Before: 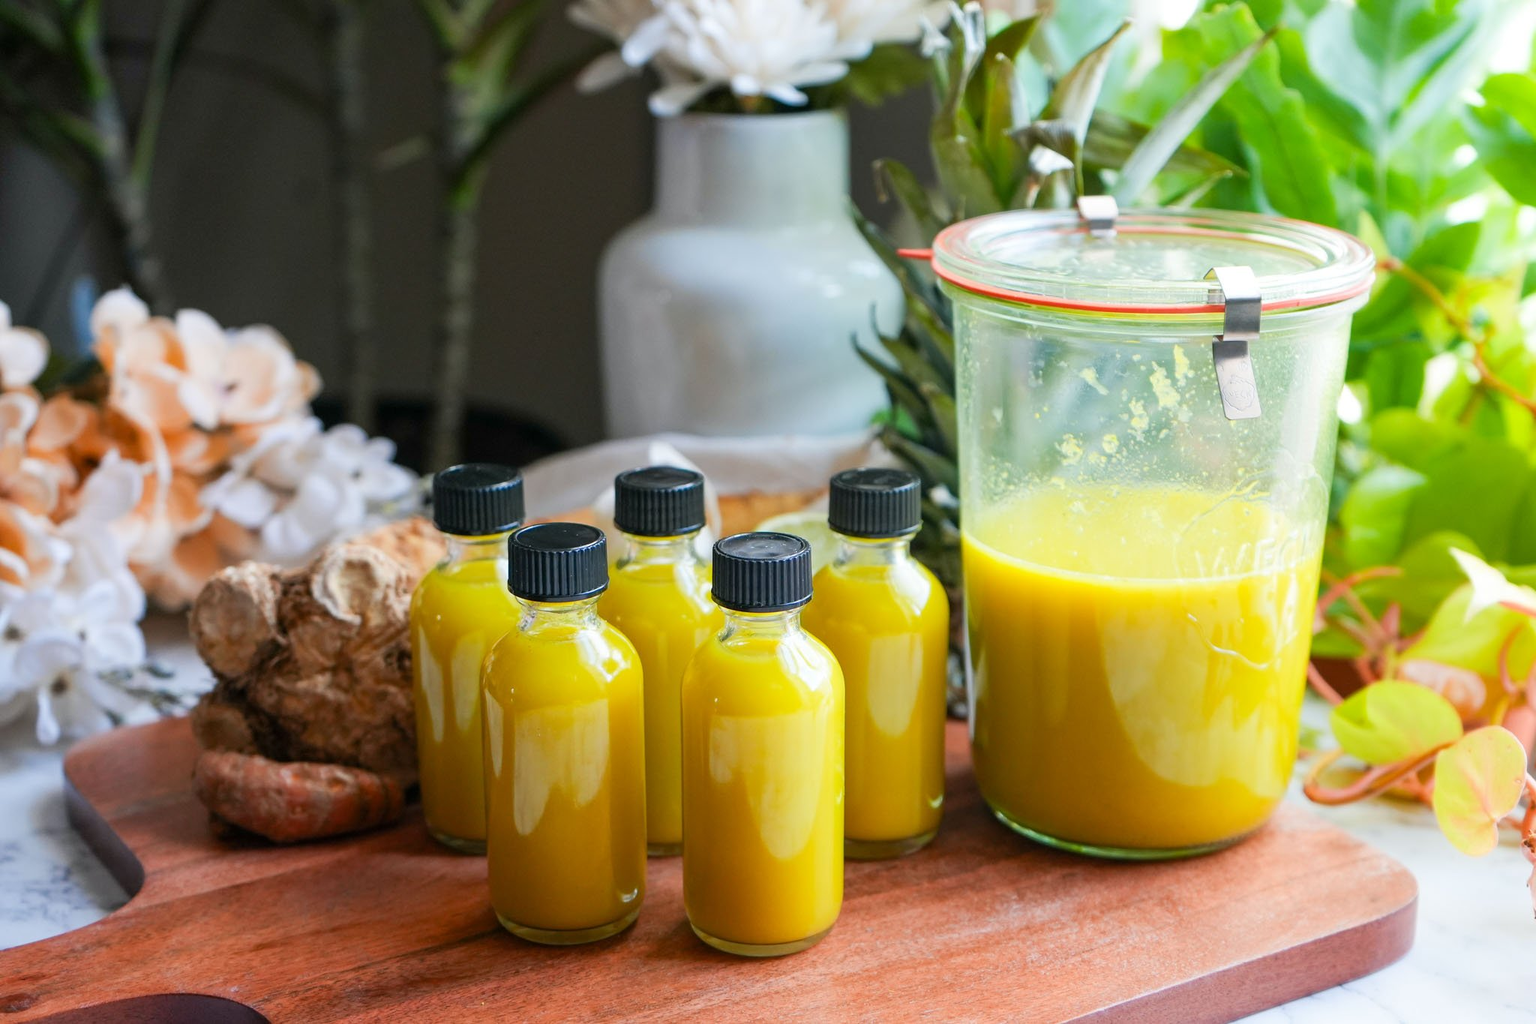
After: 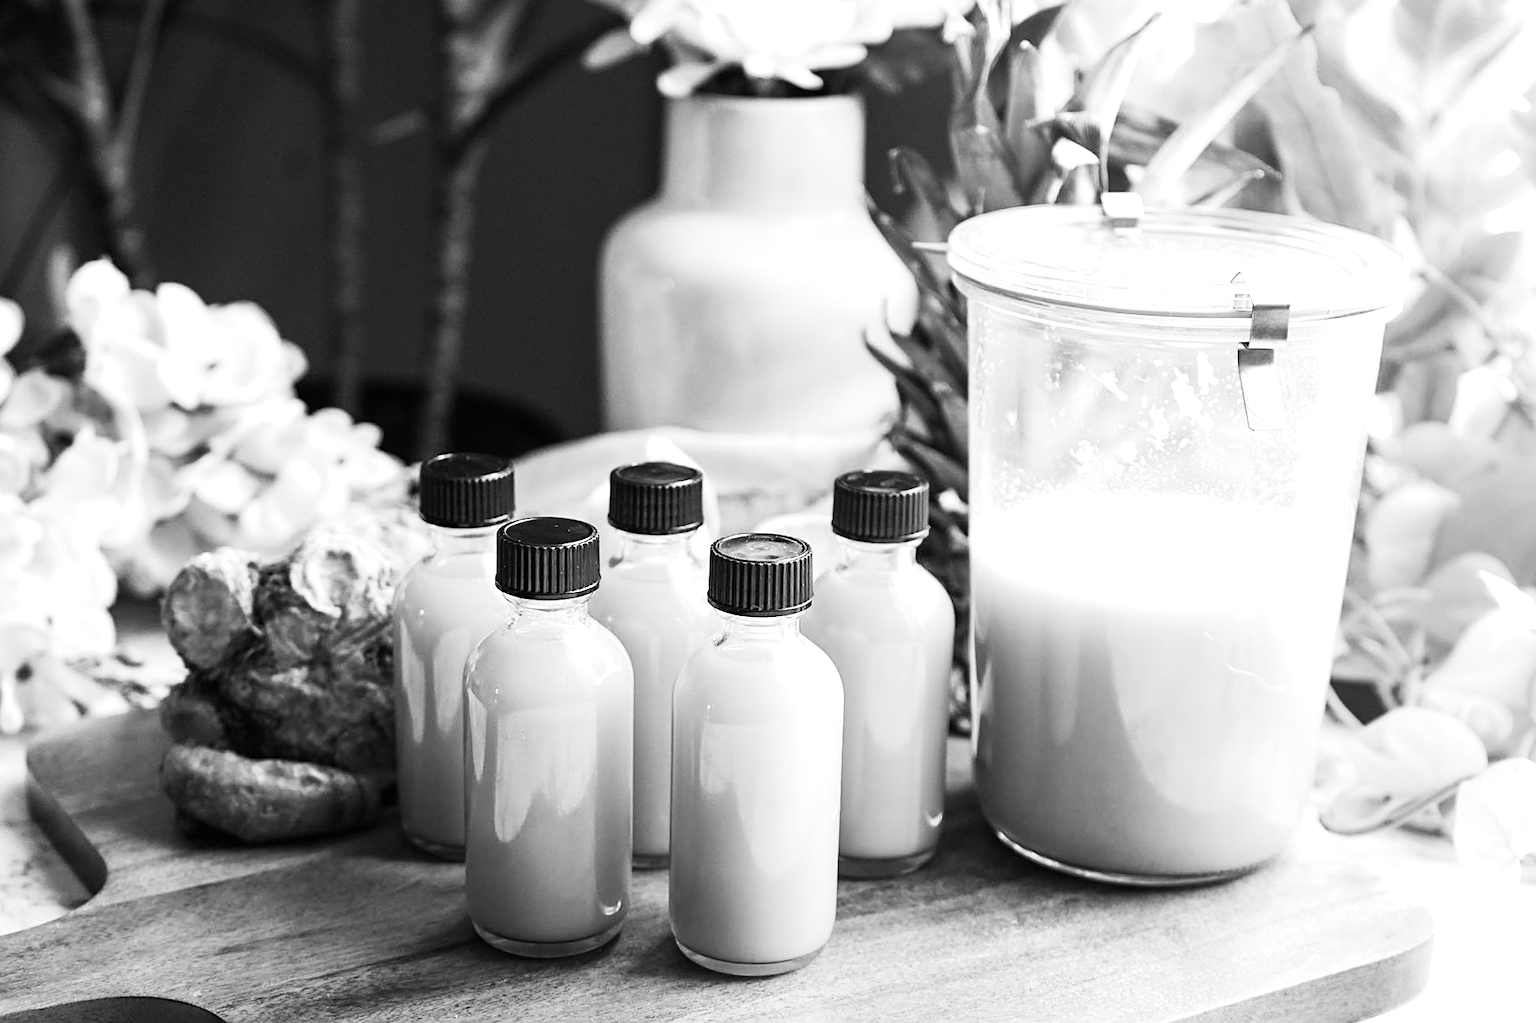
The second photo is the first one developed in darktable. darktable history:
monochrome: on, module defaults
sharpen: on, module defaults
crop and rotate: angle -1.69°
tone curve: curves: ch0 [(0, 0) (0.055, 0.057) (0.258, 0.307) (0.434, 0.543) (0.517, 0.657) (0.745, 0.874) (1, 1)]; ch1 [(0, 0) (0.346, 0.307) (0.418, 0.383) (0.46, 0.439) (0.482, 0.493) (0.502, 0.497) (0.517, 0.506) (0.55, 0.561) (0.588, 0.61) (0.646, 0.688) (1, 1)]; ch2 [(0, 0) (0.346, 0.34) (0.431, 0.45) (0.485, 0.499) (0.5, 0.503) (0.527, 0.508) (0.545, 0.562) (0.679, 0.706) (1, 1)], color space Lab, independent channels, preserve colors none
tone equalizer: -8 EV -0.75 EV, -7 EV -0.7 EV, -6 EV -0.6 EV, -5 EV -0.4 EV, -3 EV 0.4 EV, -2 EV 0.6 EV, -1 EV 0.7 EV, +0 EV 0.75 EV, edges refinement/feathering 500, mask exposure compensation -1.57 EV, preserve details no
